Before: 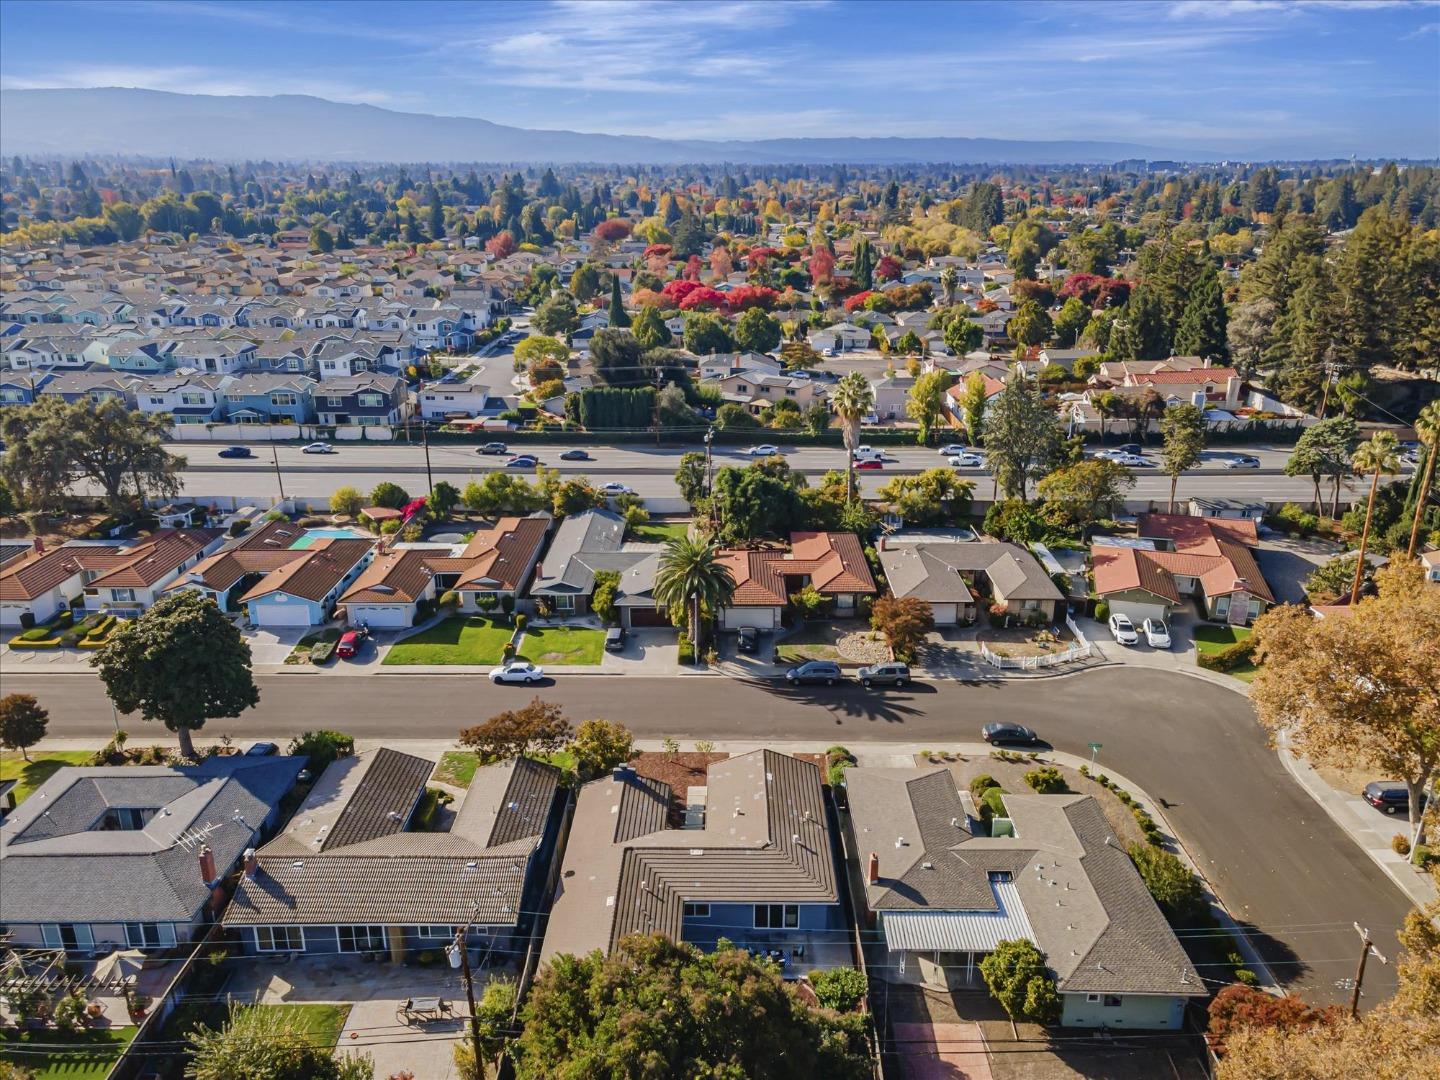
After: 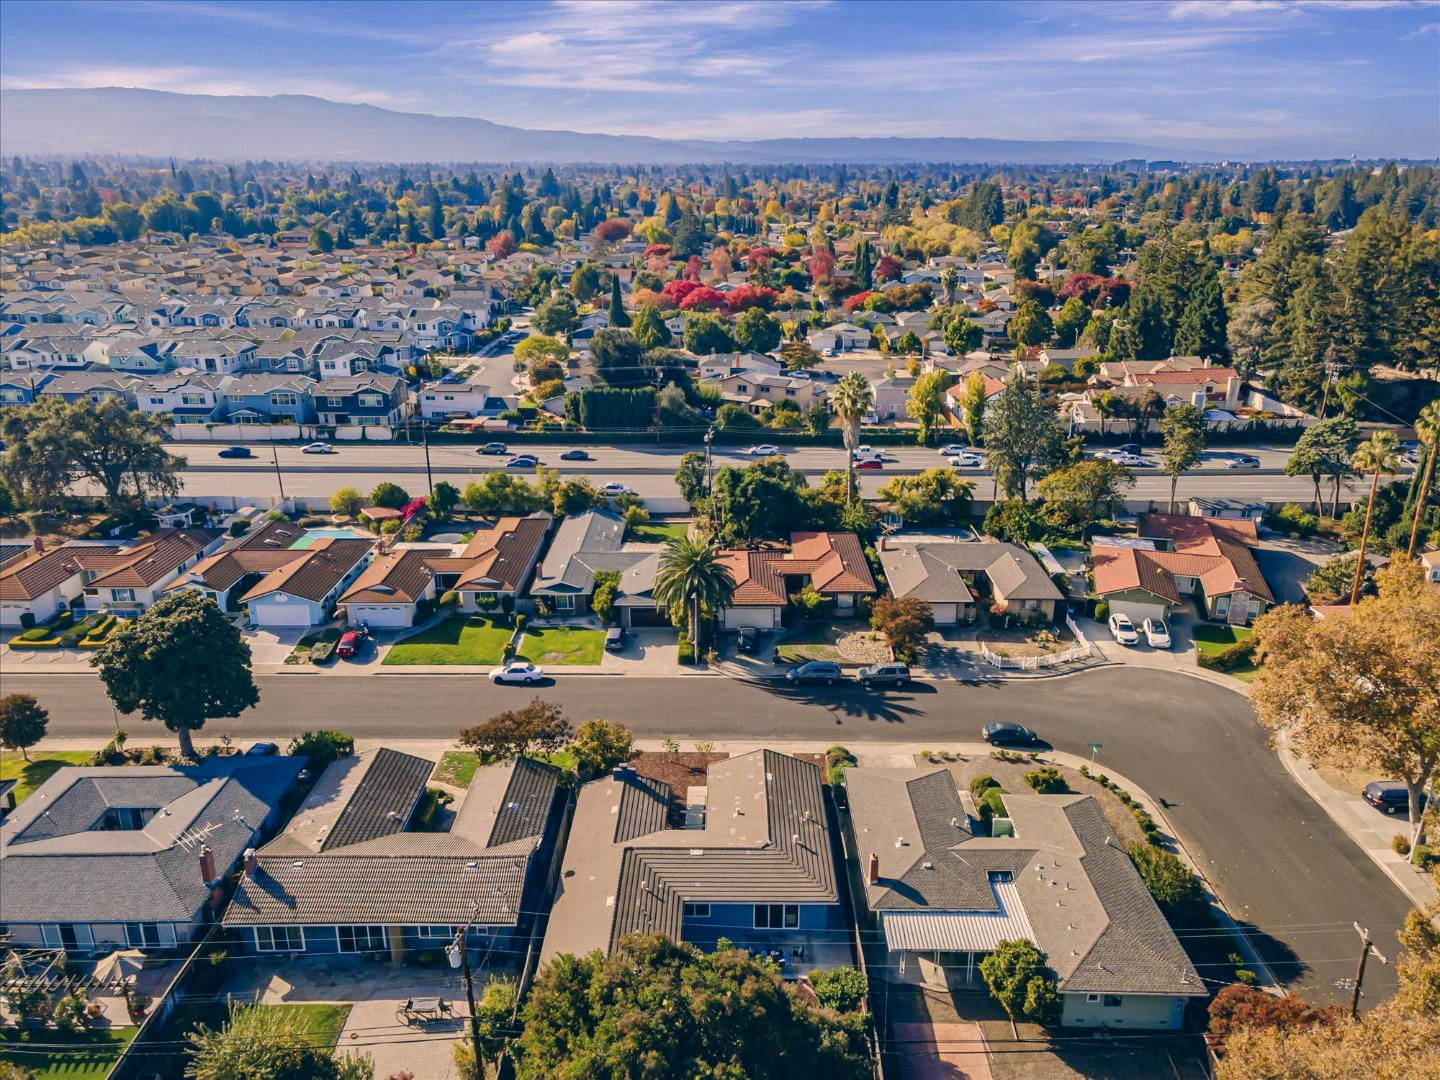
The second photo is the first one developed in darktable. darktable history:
color correction: highlights a* 10.32, highlights b* 14.66, shadows a* -9.59, shadows b* -15.02
local contrast: mode bilateral grid, contrast 20, coarseness 50, detail 120%, midtone range 0.2
